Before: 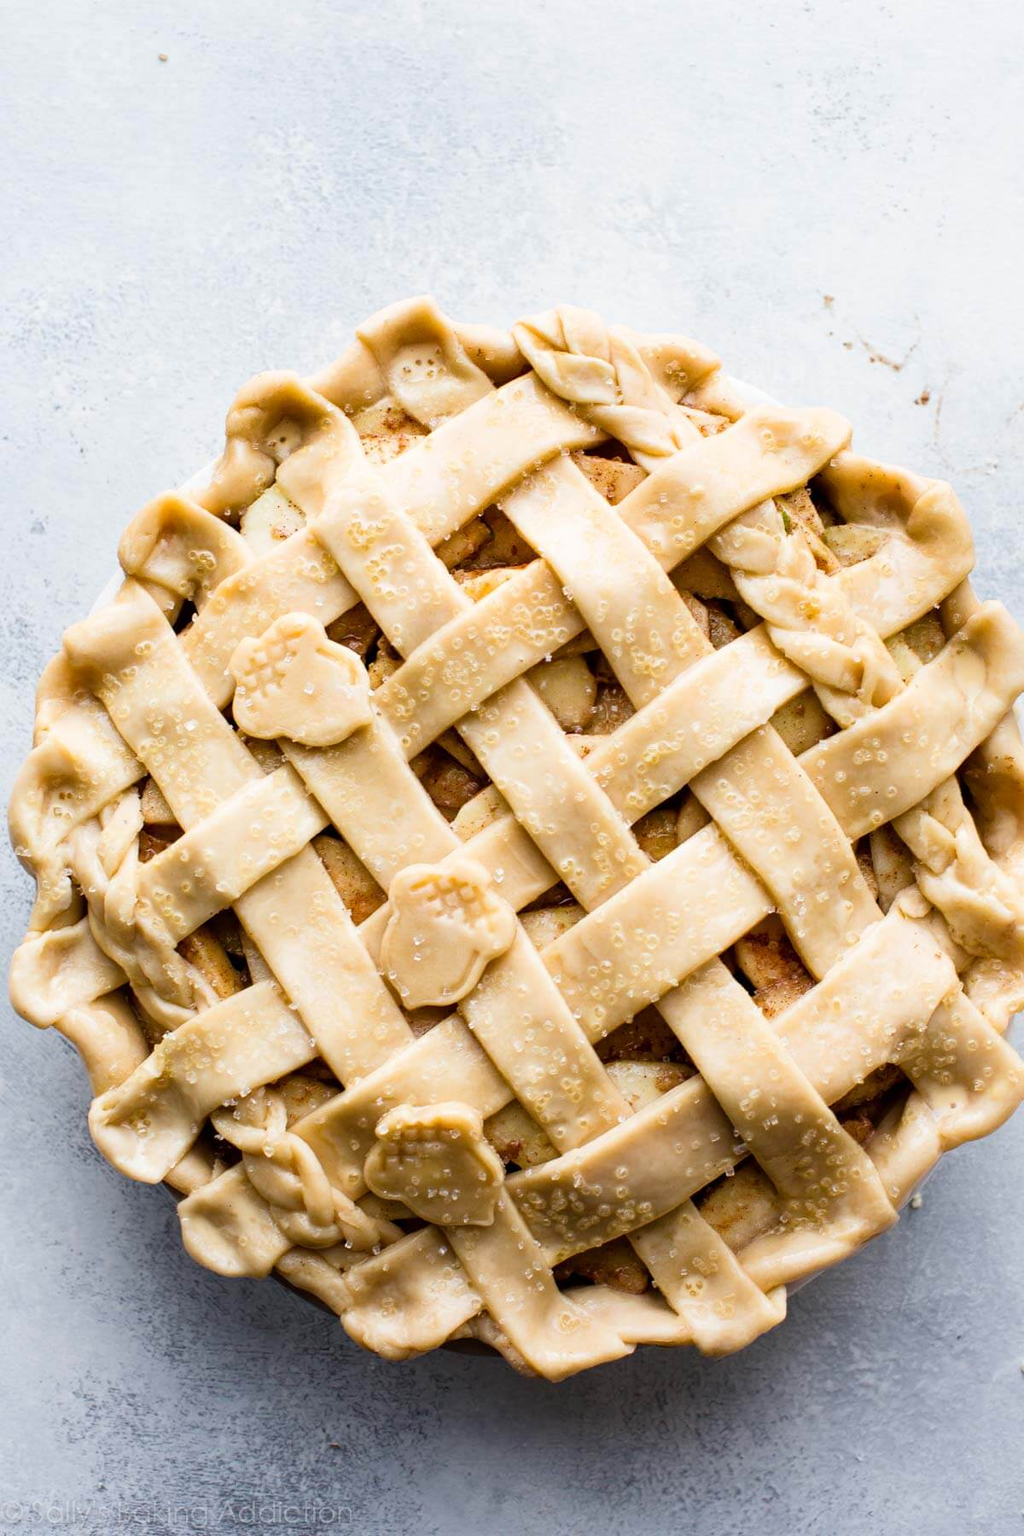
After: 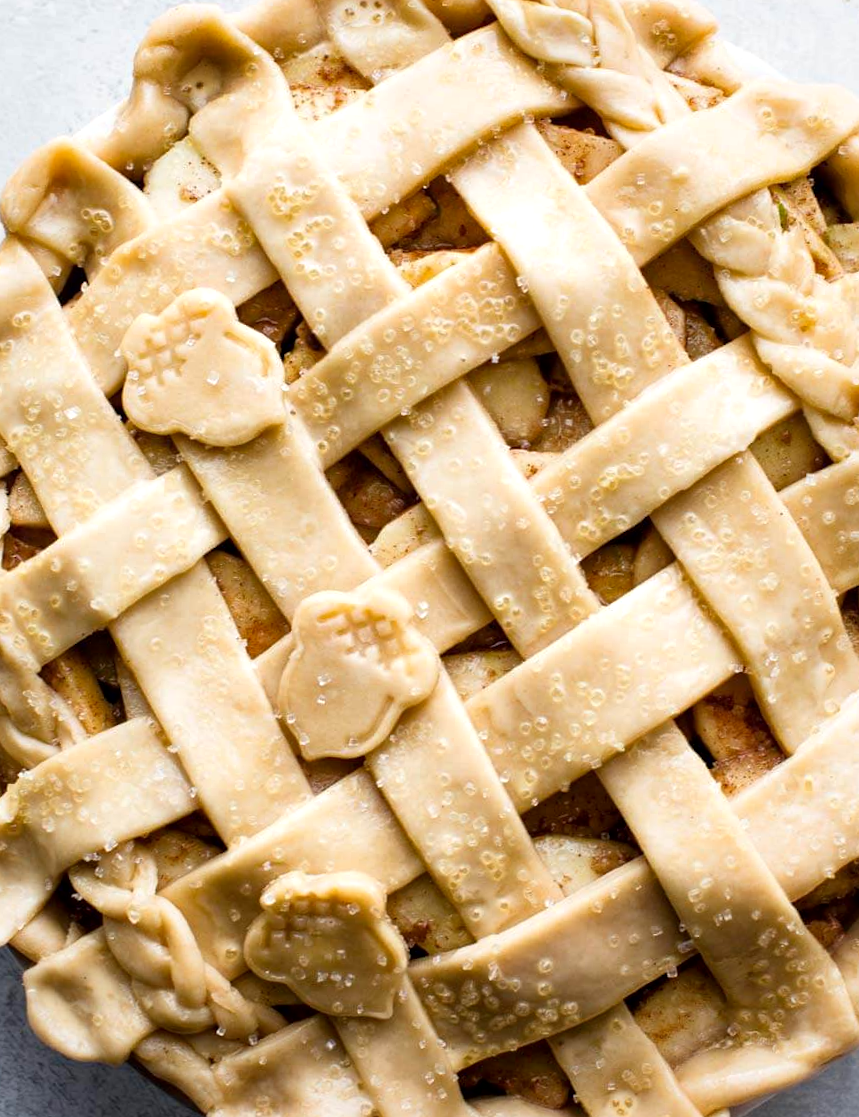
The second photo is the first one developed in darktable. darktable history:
local contrast: mode bilateral grid, contrast 20, coarseness 100, detail 150%, midtone range 0.2
crop and rotate: angle -3.37°, left 9.79%, top 20.73%, right 12.42%, bottom 11.82%
